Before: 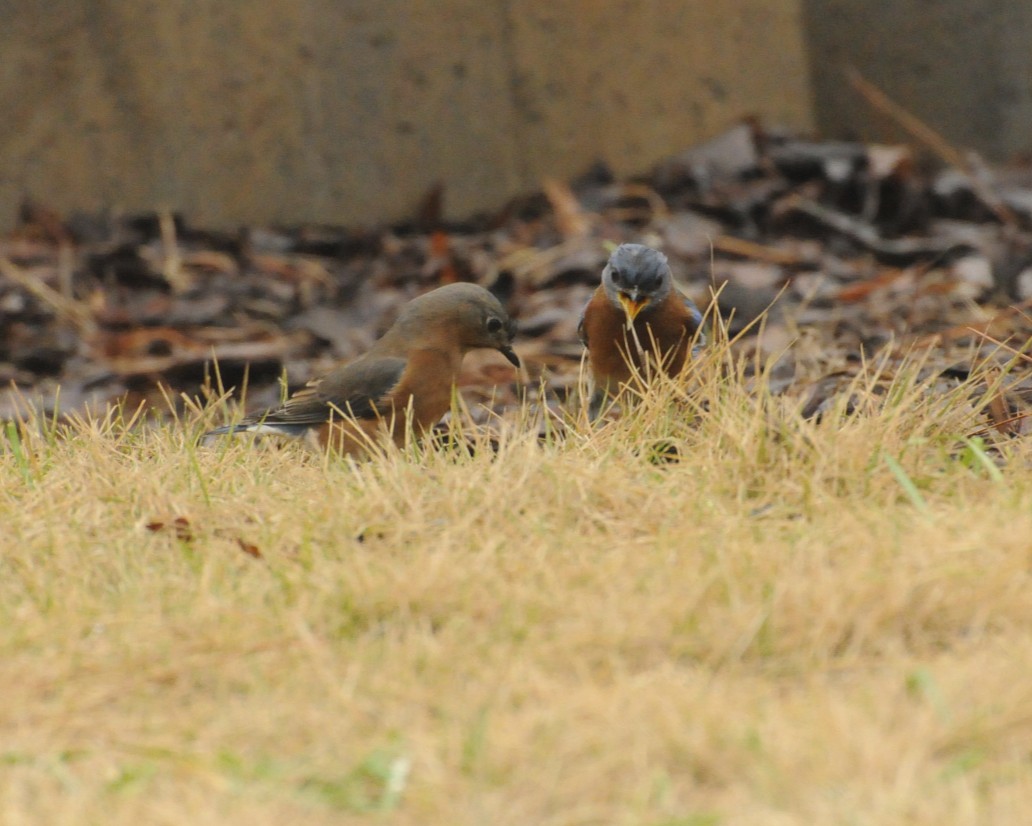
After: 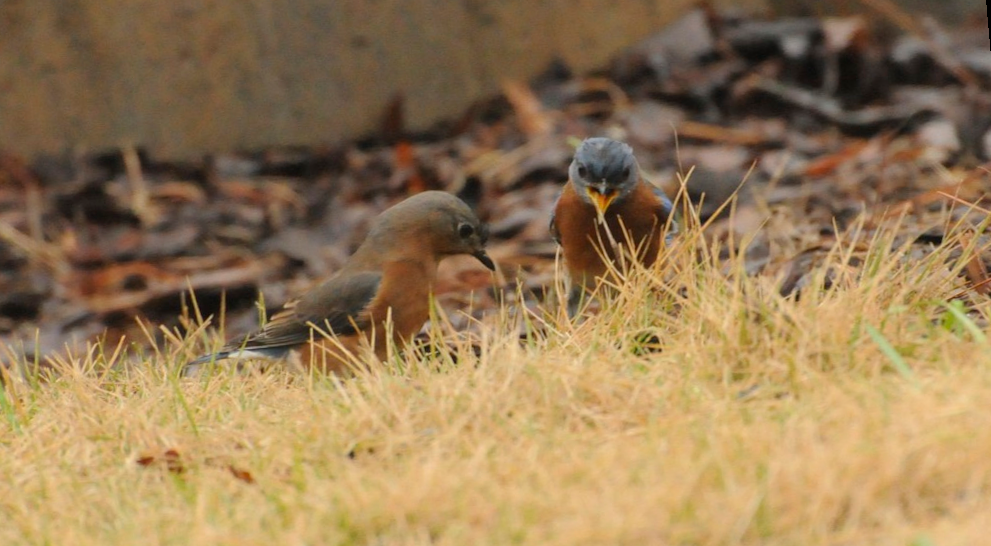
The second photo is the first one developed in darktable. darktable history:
rotate and perspective: rotation -5°, crop left 0.05, crop right 0.952, crop top 0.11, crop bottom 0.89
crop: top 5.667%, bottom 17.637%
